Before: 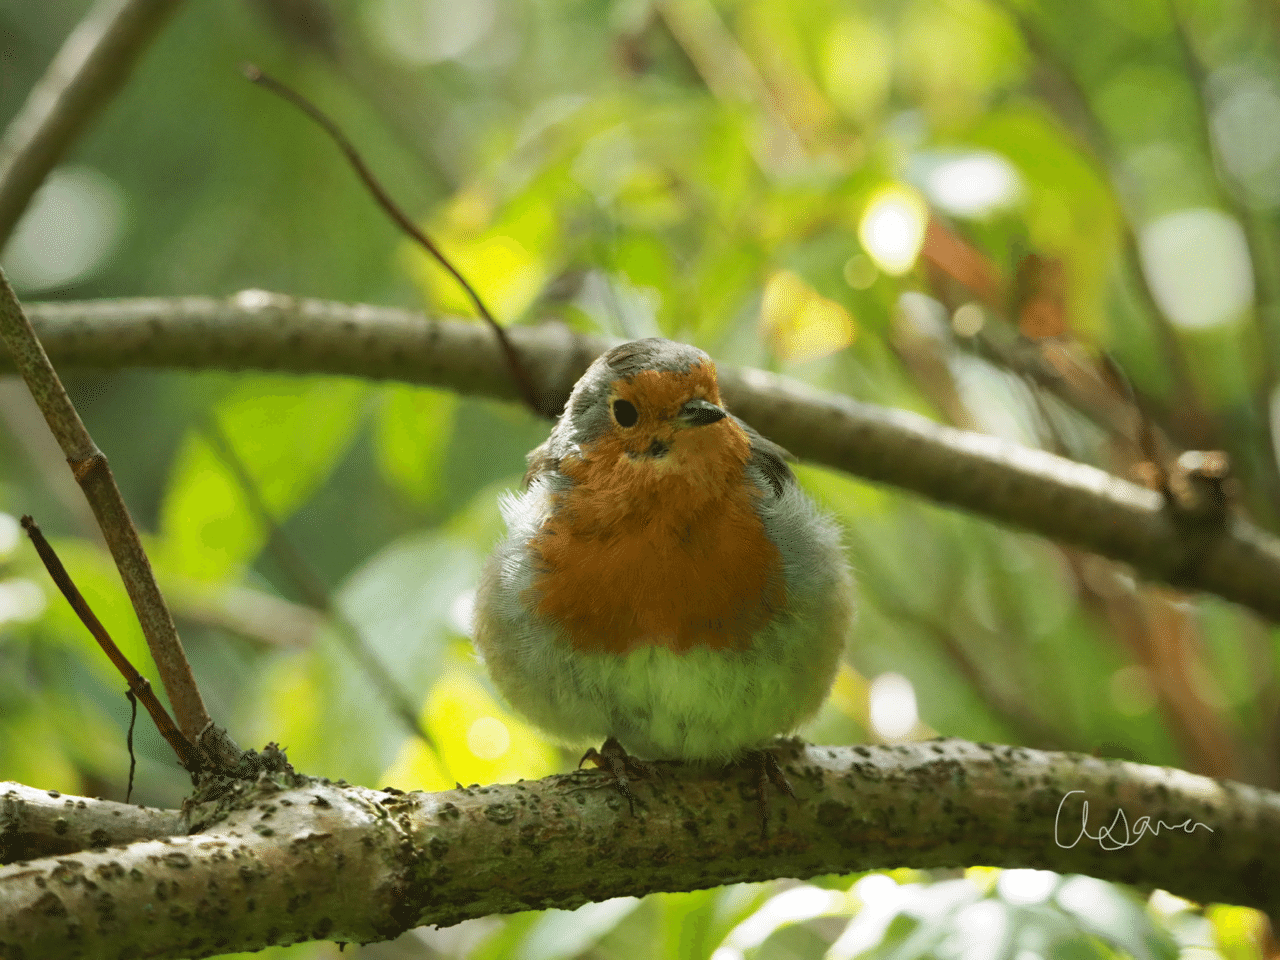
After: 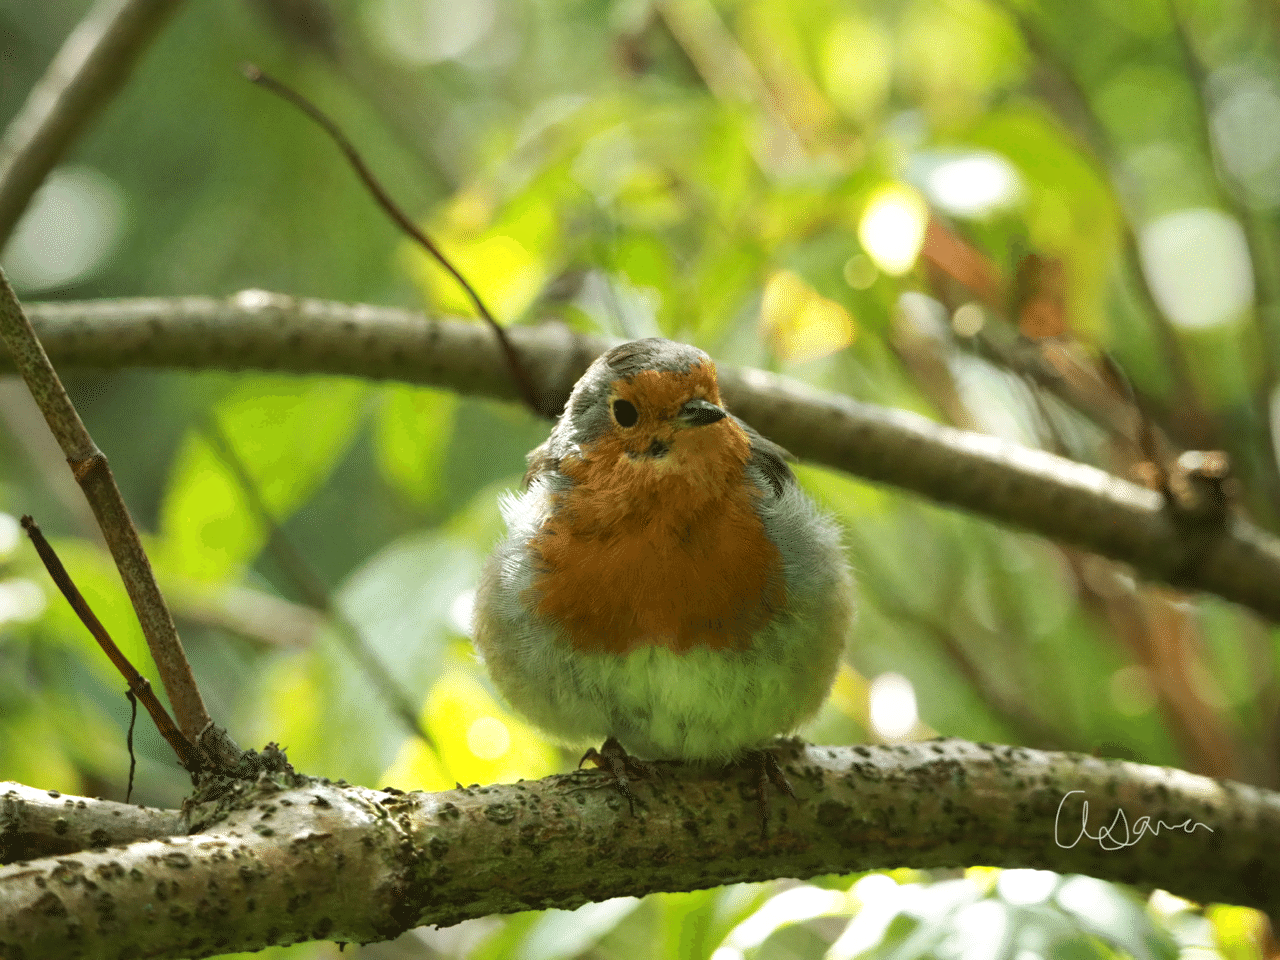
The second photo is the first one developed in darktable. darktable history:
exposure: exposure 0.207 EV, compensate highlight preservation false
levels: levels [0, 0.51, 1]
local contrast: highlights 100%, shadows 100%, detail 120%, midtone range 0.2
